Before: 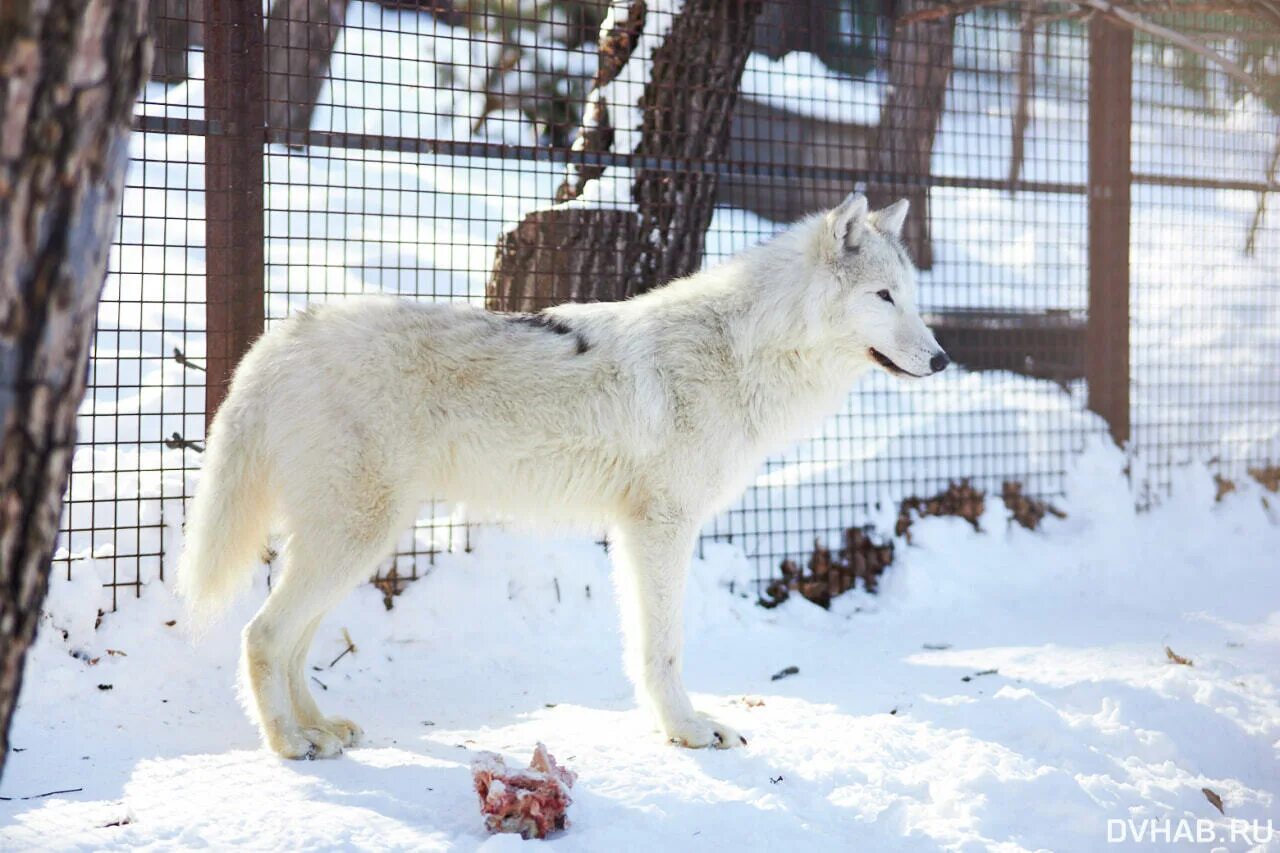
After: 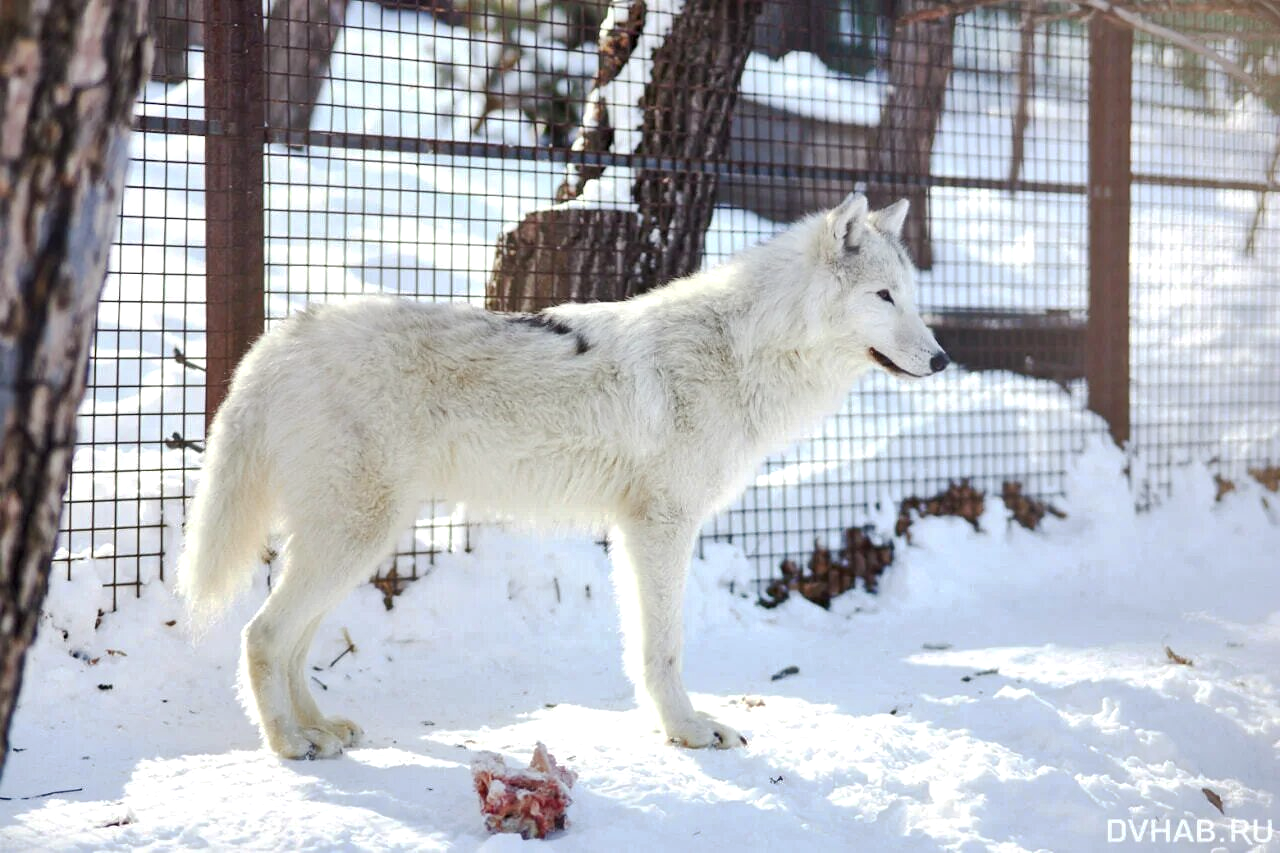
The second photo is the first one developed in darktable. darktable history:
local contrast: mode bilateral grid, contrast 26, coarseness 61, detail 151%, midtone range 0.2
base curve: curves: ch0 [(0, 0) (0.235, 0.266) (0.503, 0.496) (0.786, 0.72) (1, 1)], preserve colors none
